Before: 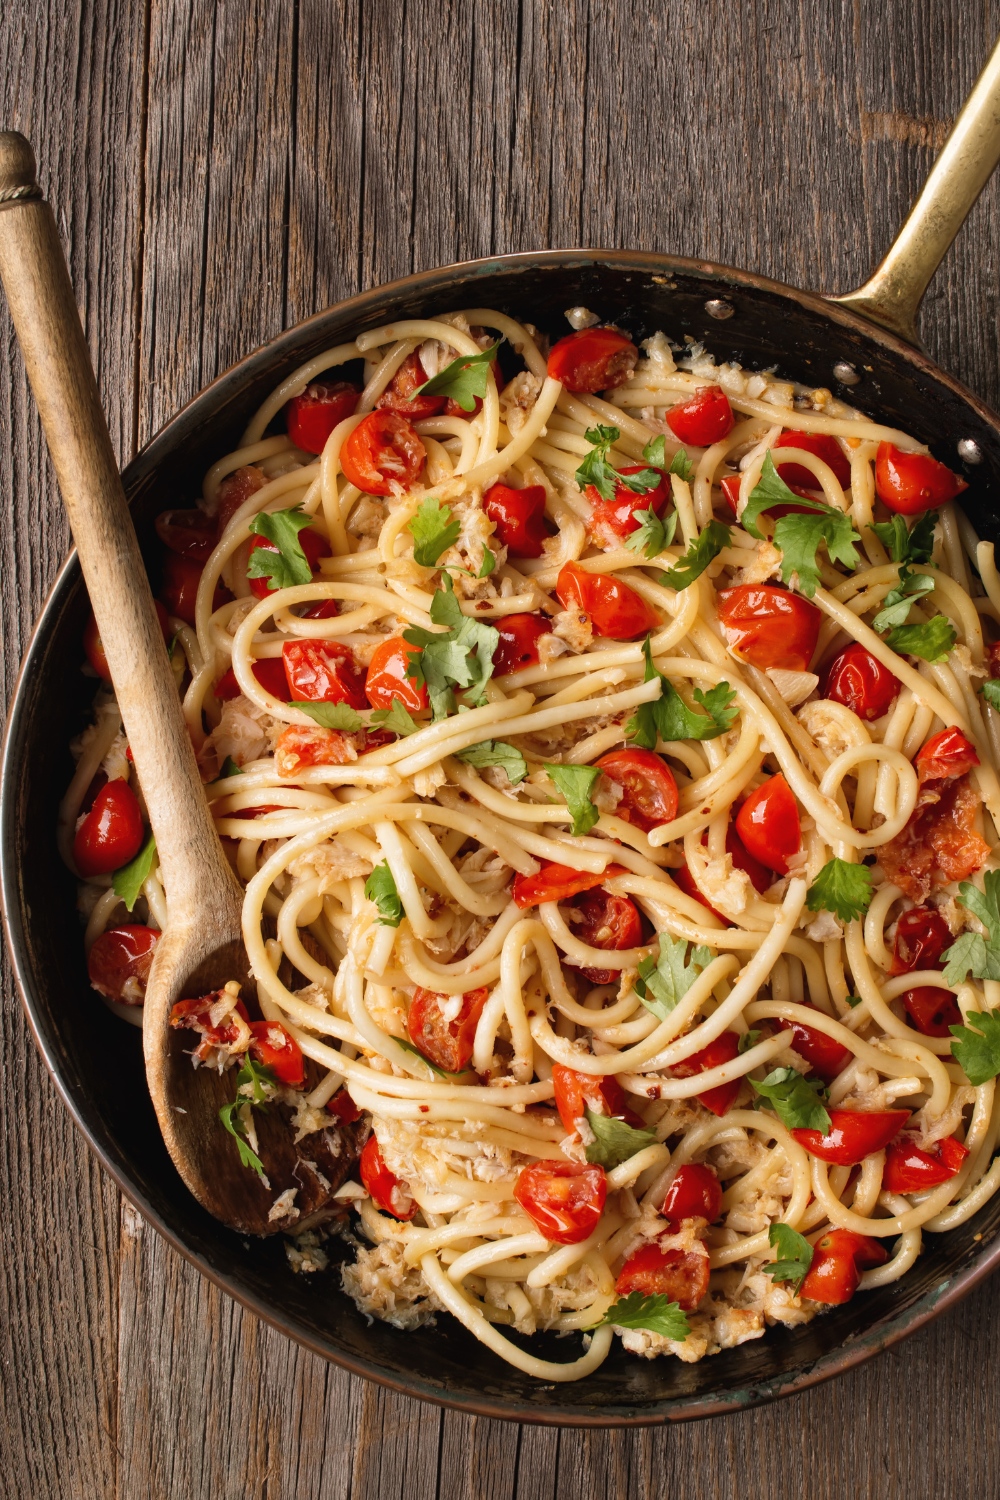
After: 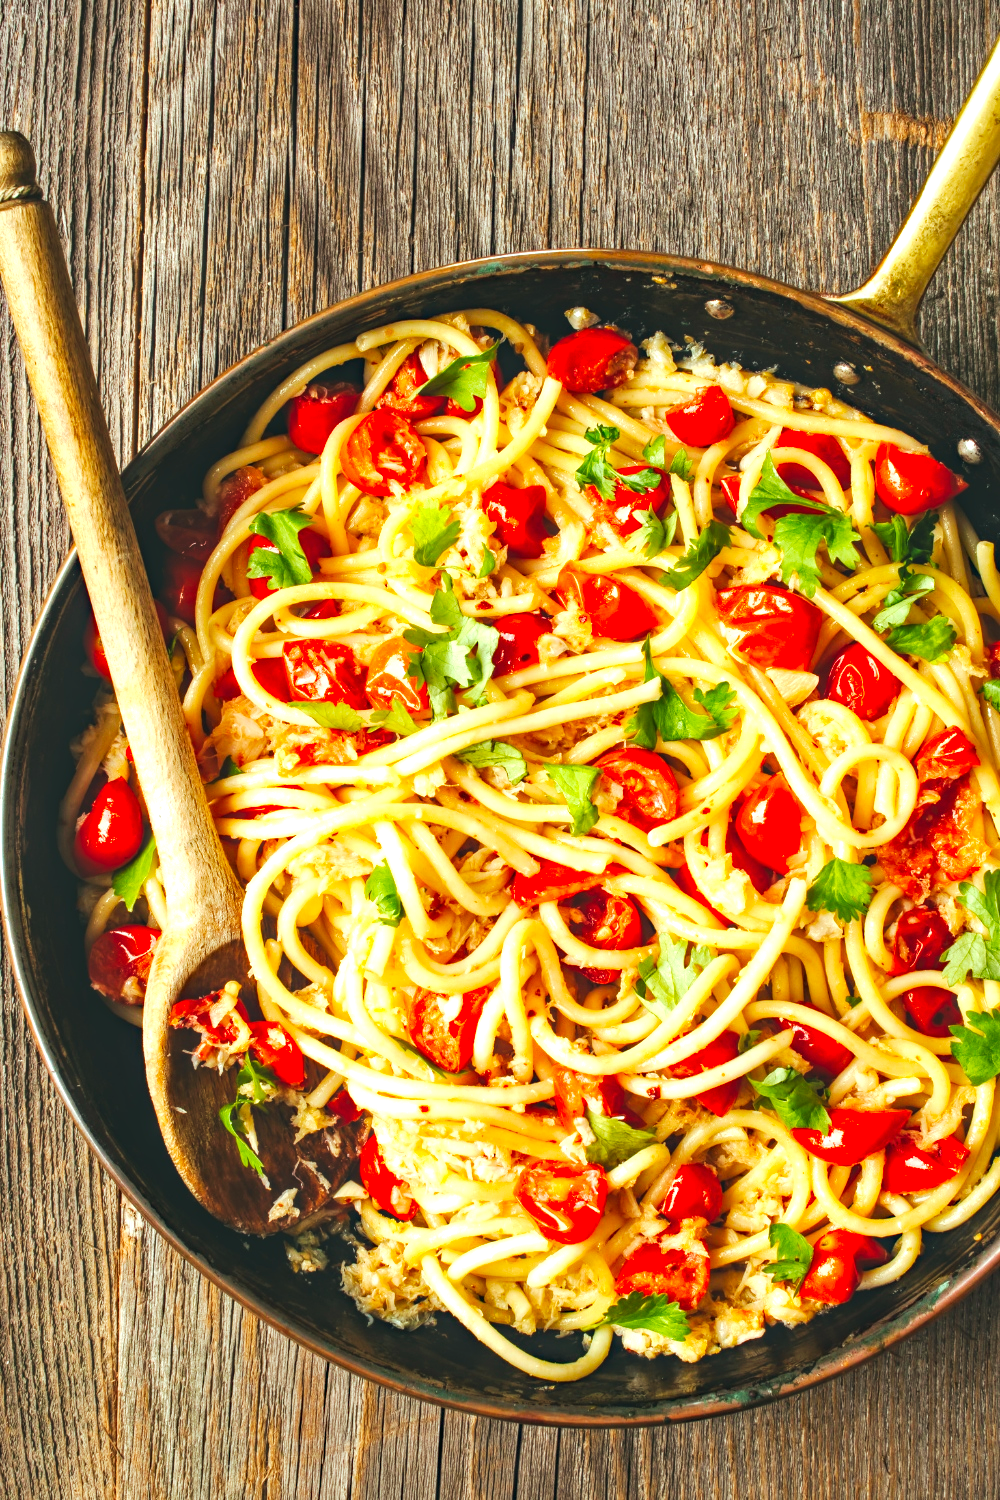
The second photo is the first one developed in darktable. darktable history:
color correction: highlights a* -7.62, highlights b* 1.32, shadows a* -3.52, saturation 1.38
exposure: black level correction -0.006, exposure 1 EV, compensate highlight preservation false
tone curve: curves: ch0 [(0, 0) (0.003, 0.006) (0.011, 0.015) (0.025, 0.032) (0.044, 0.054) (0.069, 0.079) (0.1, 0.111) (0.136, 0.146) (0.177, 0.186) (0.224, 0.229) (0.277, 0.286) (0.335, 0.348) (0.399, 0.426) (0.468, 0.514) (0.543, 0.609) (0.623, 0.706) (0.709, 0.789) (0.801, 0.862) (0.898, 0.926) (1, 1)], preserve colors none
haze removal: strength 0.394, distance 0.213, compatibility mode true, adaptive false
local contrast: on, module defaults
